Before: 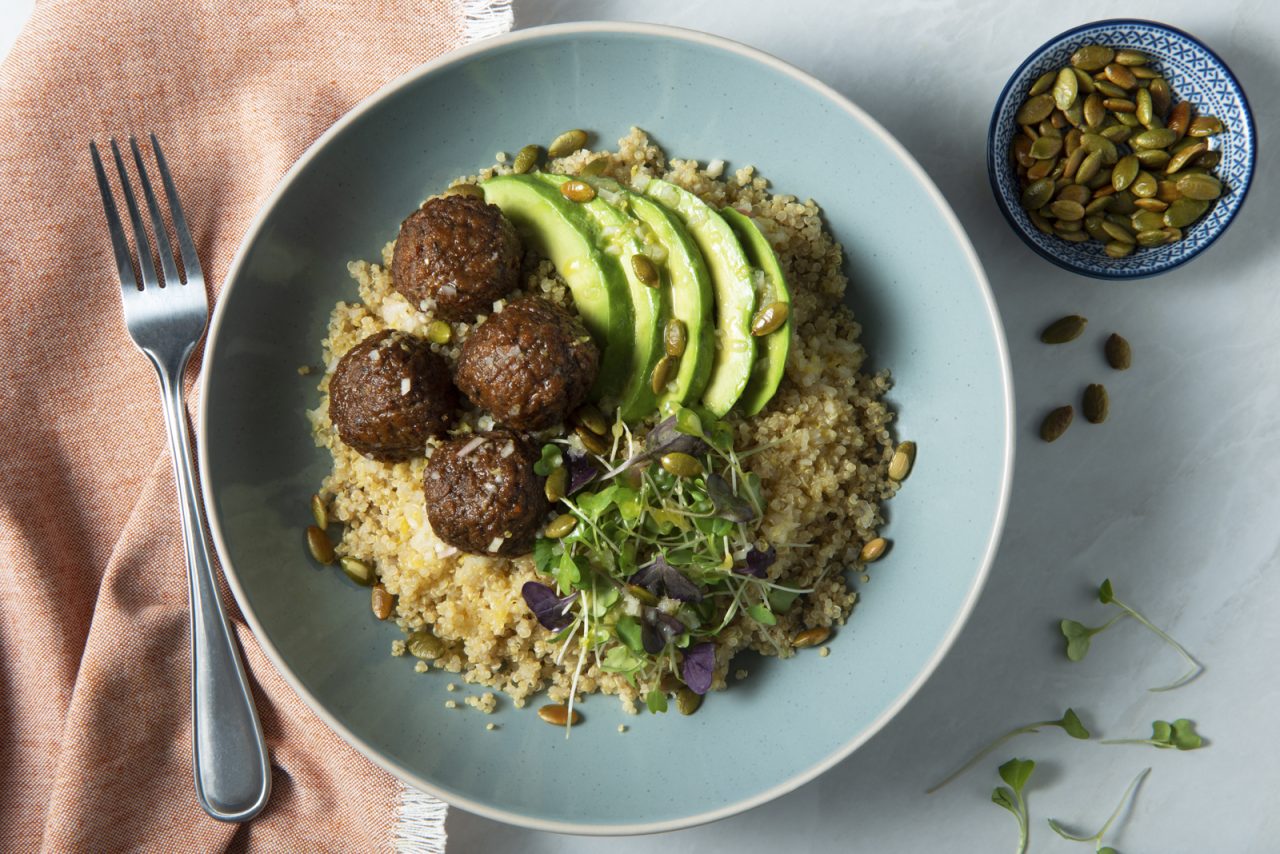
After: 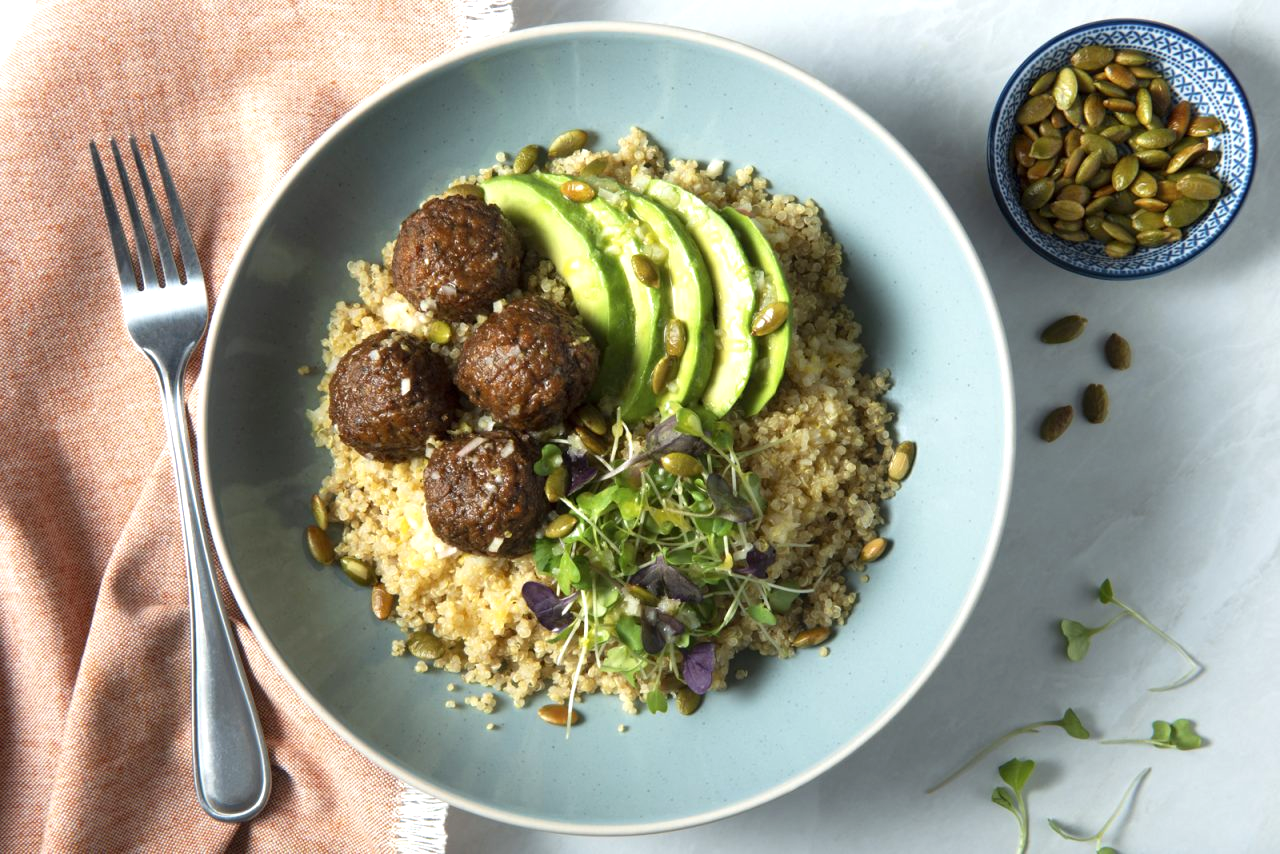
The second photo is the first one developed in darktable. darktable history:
exposure: exposure 0.498 EV, compensate exposure bias true, compensate highlight preservation false
